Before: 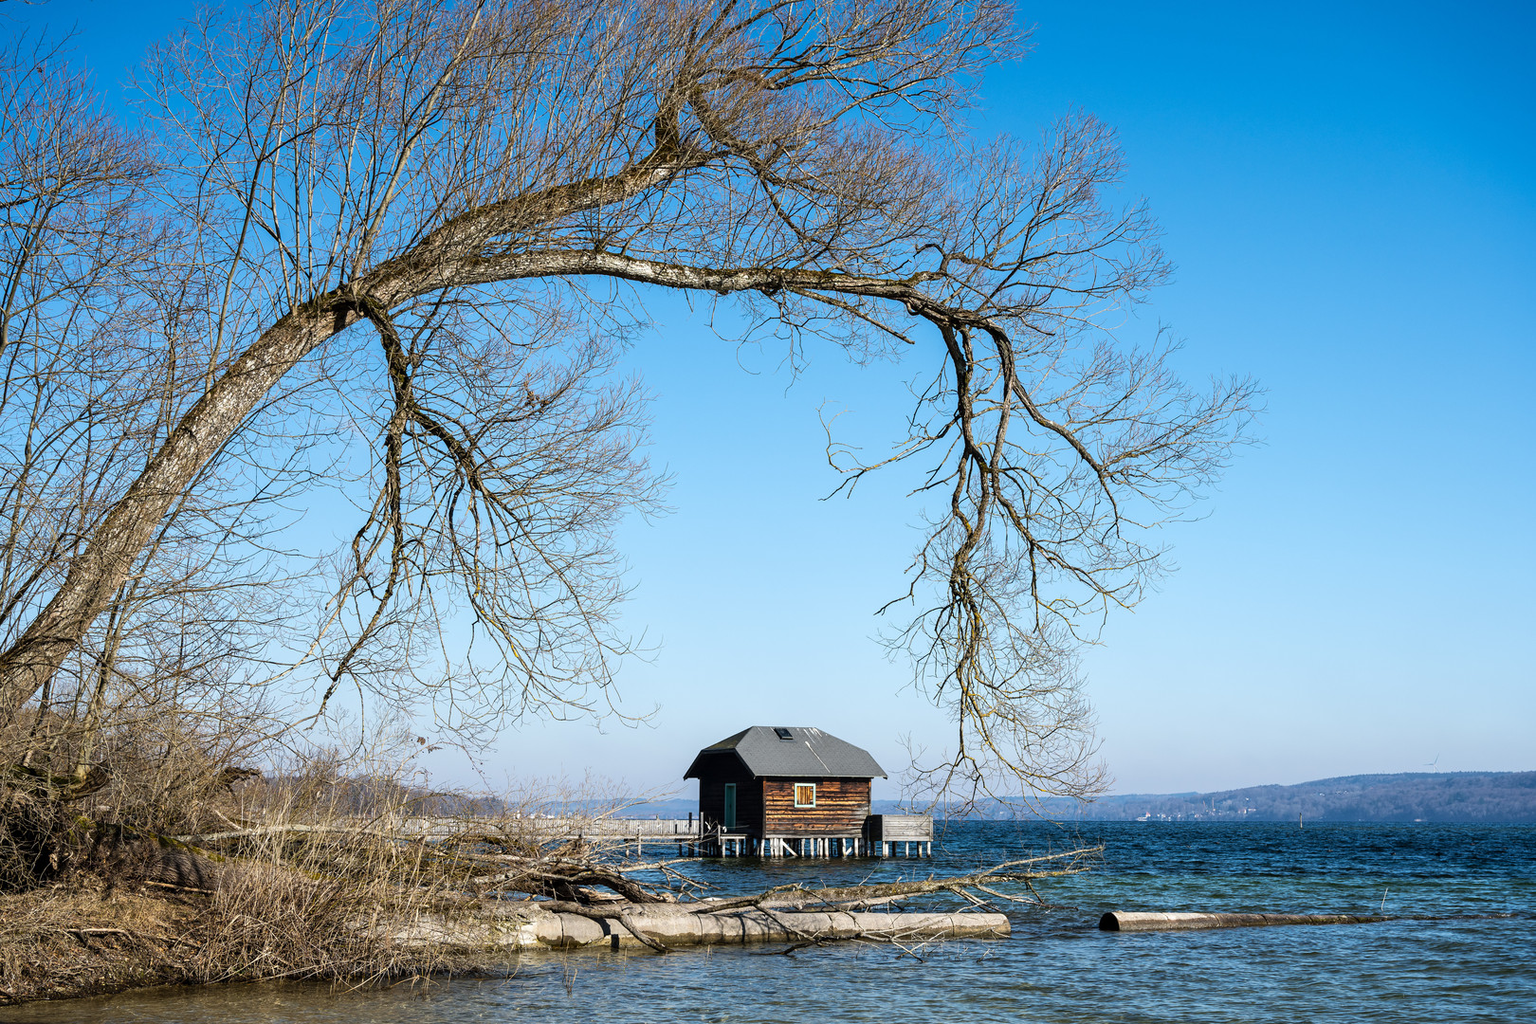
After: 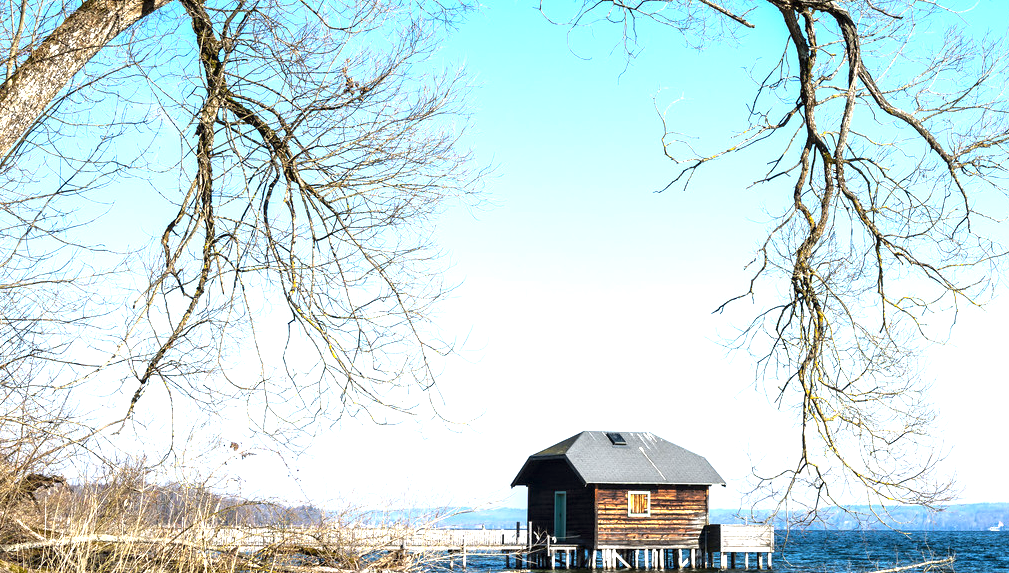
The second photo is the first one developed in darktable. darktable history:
exposure: black level correction 0, exposure 1.2 EV, compensate highlight preservation false
local contrast: mode bilateral grid, contrast 20, coarseness 51, detail 132%, midtone range 0.2
crop: left 13.001%, top 31.061%, right 24.695%, bottom 15.874%
